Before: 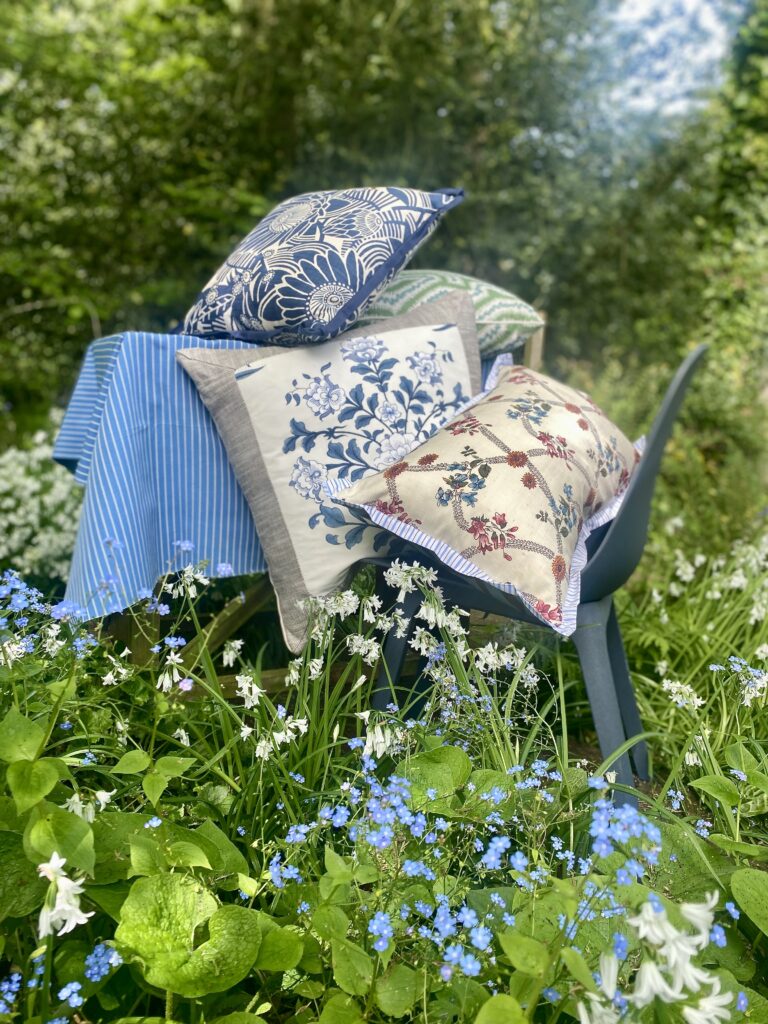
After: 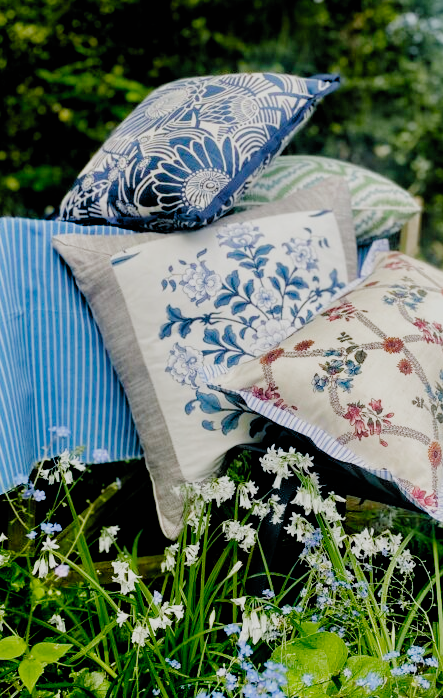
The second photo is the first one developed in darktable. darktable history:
filmic rgb: black relative exposure -2.85 EV, white relative exposure 4.56 EV, hardness 1.77, contrast 1.25, preserve chrominance no, color science v5 (2021)
crop: left 16.202%, top 11.208%, right 26.045%, bottom 20.557%
